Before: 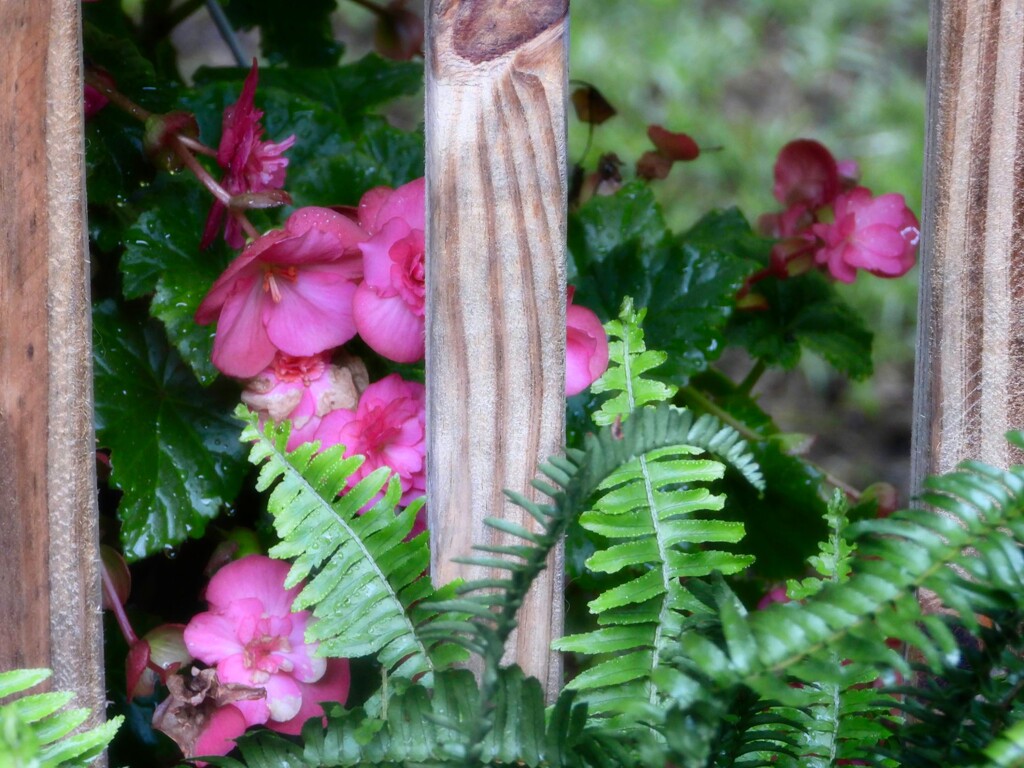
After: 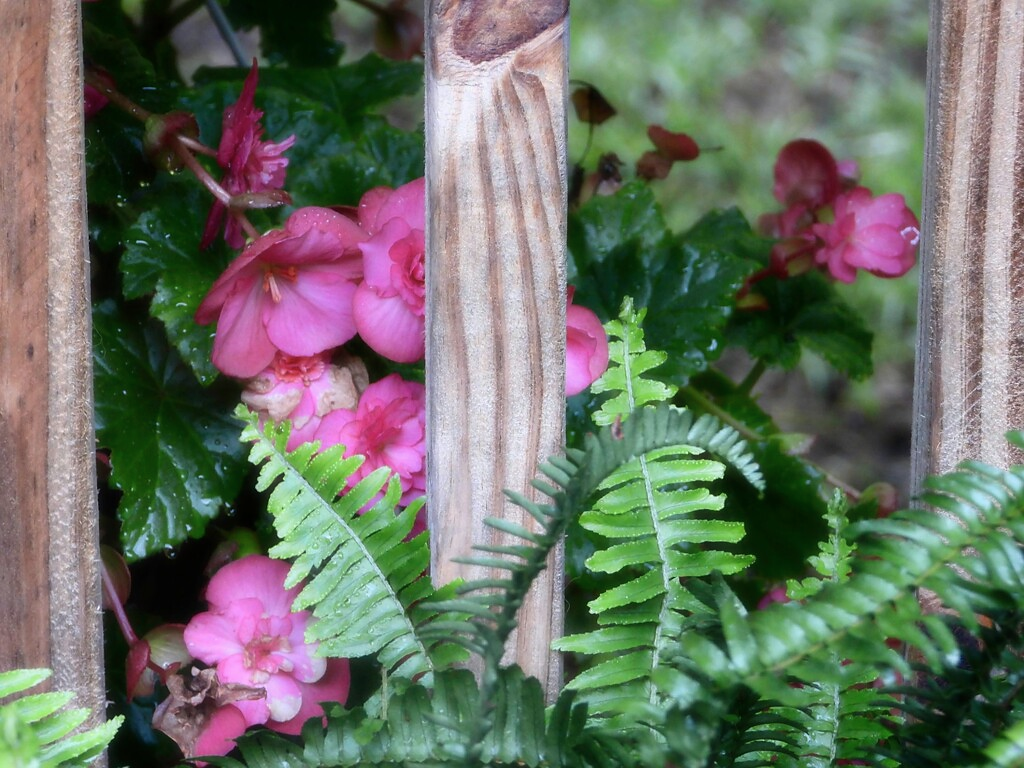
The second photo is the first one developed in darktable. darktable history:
contrast brightness saturation: contrast 0.01, saturation -0.062
haze removal: strength -0.038, compatibility mode true, adaptive false
exposure: compensate highlight preservation false
sharpen: radius 0.986, threshold 1.087
